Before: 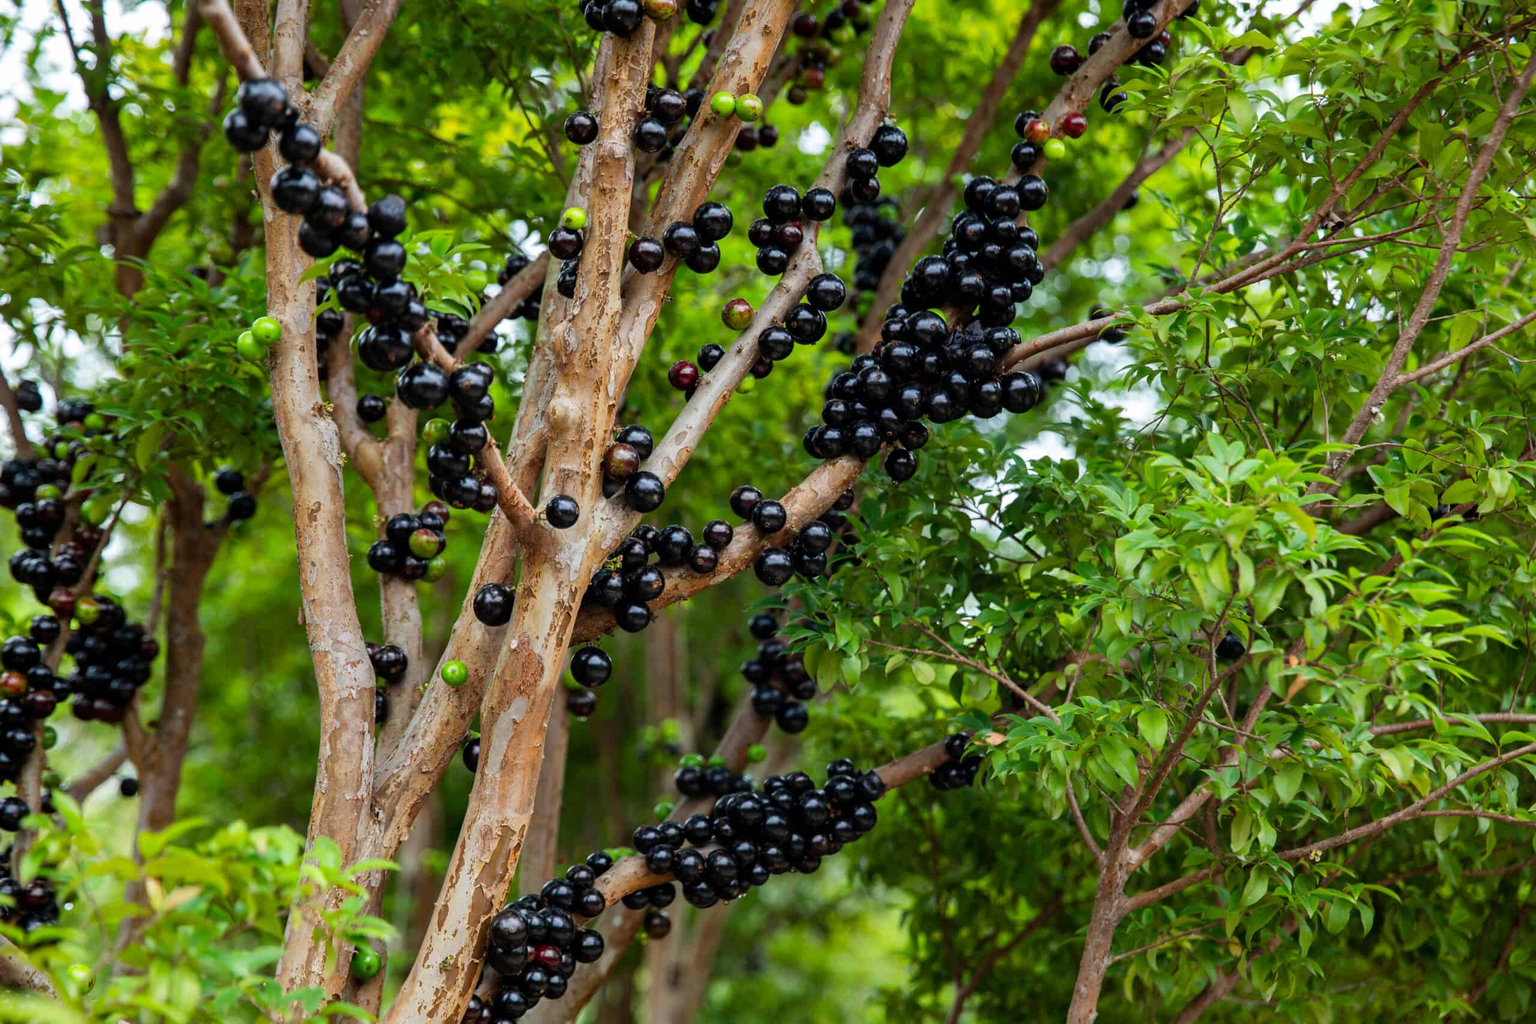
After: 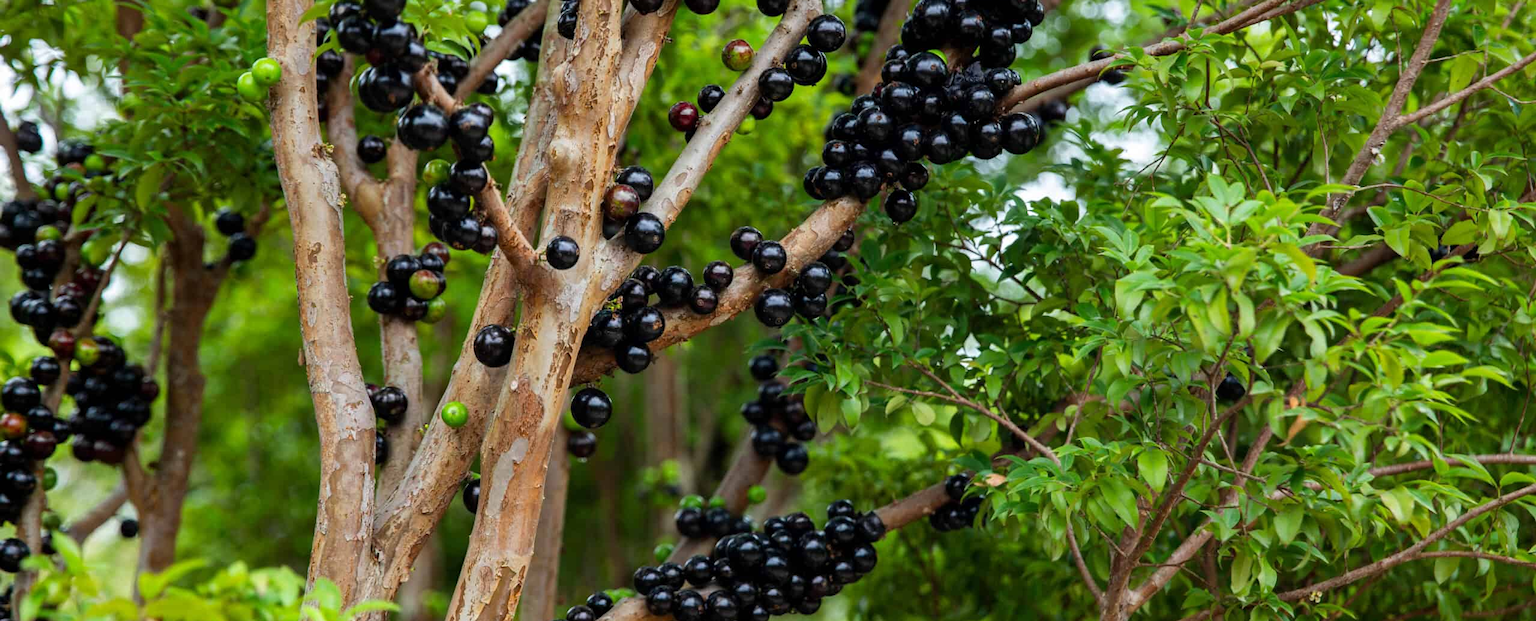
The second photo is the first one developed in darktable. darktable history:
crop and rotate: top 25.345%, bottom 13.996%
